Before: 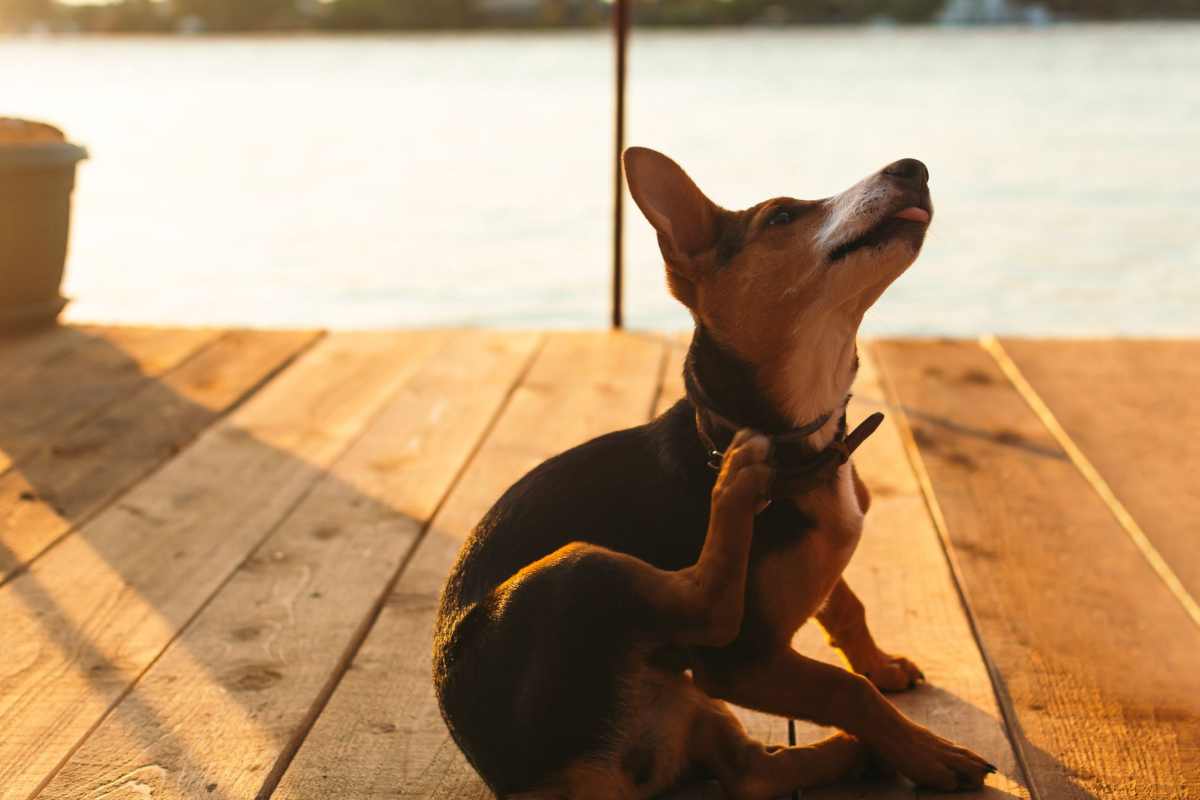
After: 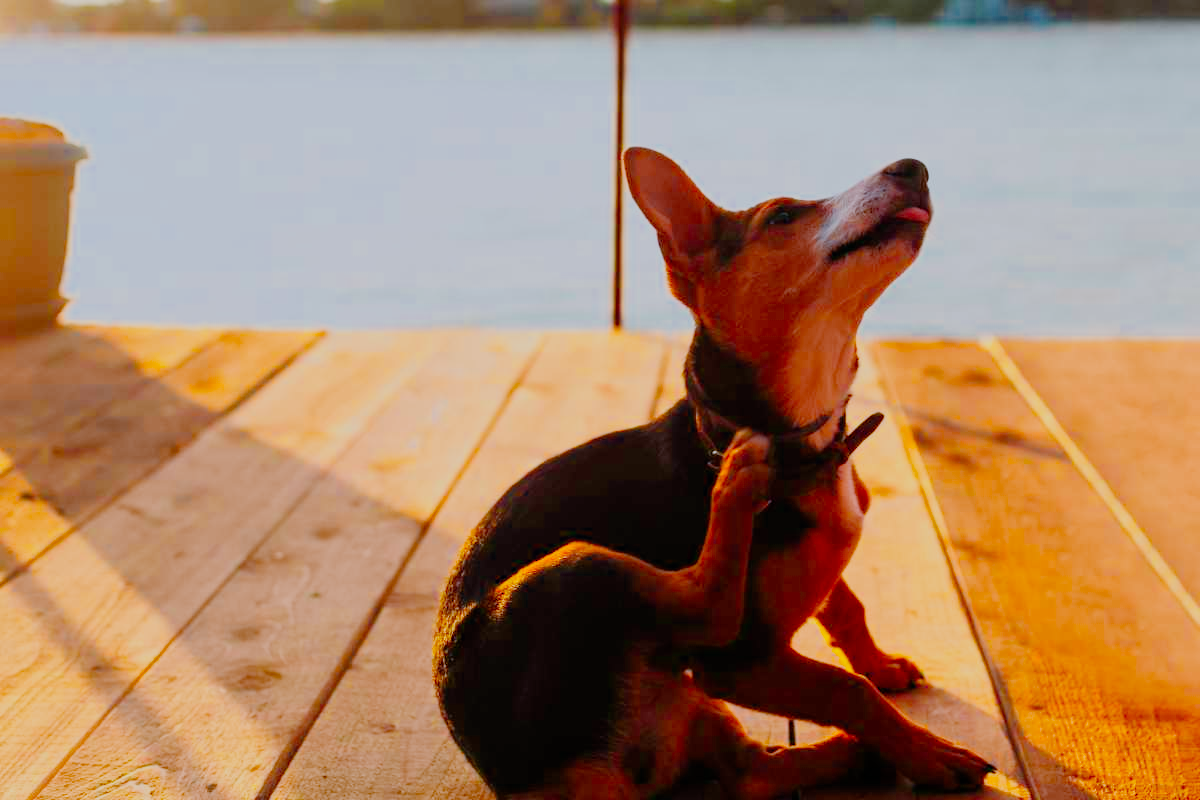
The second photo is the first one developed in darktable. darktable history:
filmic rgb: middle gray luminance 30%, black relative exposure -9 EV, white relative exposure 7 EV, threshold 6 EV, target black luminance 0%, hardness 2.94, latitude 2.04%, contrast 0.963, highlights saturation mix 5%, shadows ↔ highlights balance 12.16%, add noise in highlights 0, preserve chrominance no, color science v3 (2019), use custom middle-gray values true, iterations of high-quality reconstruction 0, contrast in highlights soft, enable highlight reconstruction true
color calibration: output R [1.422, -0.35, -0.252, 0], output G [-0.238, 1.259, -0.084, 0], output B [-0.081, -0.196, 1.58, 0], output brightness [0.49, 0.671, -0.57, 0], illuminant same as pipeline (D50), adaptation none (bypass), saturation algorithm version 1 (2020)
